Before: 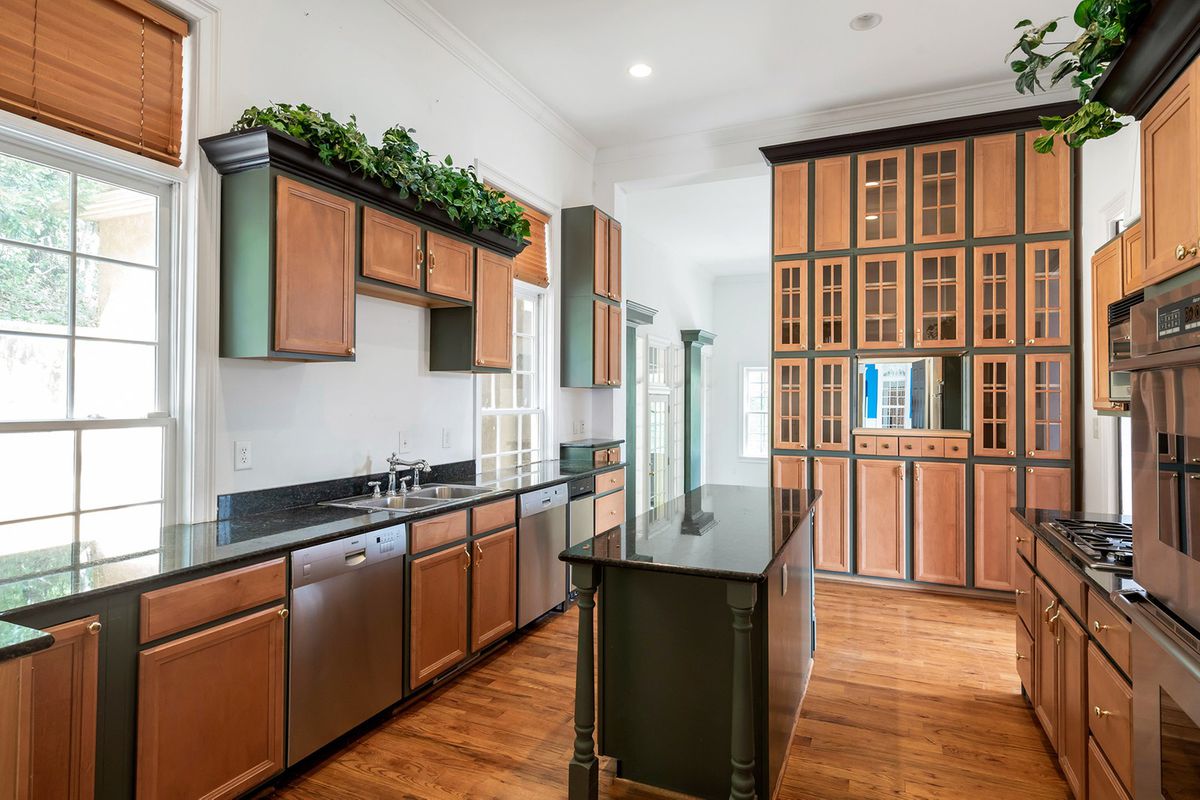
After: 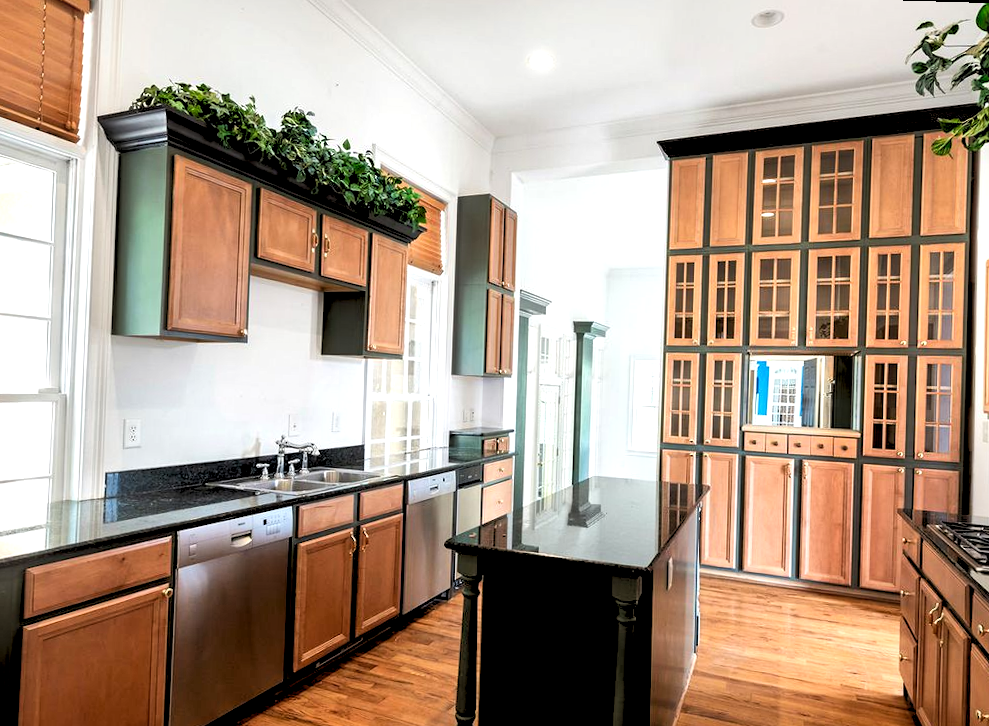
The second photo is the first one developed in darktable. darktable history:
crop: left 9.929%, top 3.475%, right 9.188%, bottom 9.529%
exposure: black level correction 0.002, compensate highlight preservation false
local contrast: mode bilateral grid, contrast 70, coarseness 75, detail 180%, midtone range 0.2
rgb levels: preserve colors sum RGB, levels [[0.038, 0.433, 0.934], [0, 0.5, 1], [0, 0.5, 1]]
rotate and perspective: rotation 1.72°, automatic cropping off
contrast equalizer: y [[0.439, 0.44, 0.442, 0.457, 0.493, 0.498], [0.5 ×6], [0.5 ×6], [0 ×6], [0 ×6]], mix 0.59
tone equalizer: -8 EV -0.75 EV, -7 EV -0.7 EV, -6 EV -0.6 EV, -5 EV -0.4 EV, -3 EV 0.4 EV, -2 EV 0.6 EV, -1 EV 0.7 EV, +0 EV 0.75 EV, edges refinement/feathering 500, mask exposure compensation -1.57 EV, preserve details no
